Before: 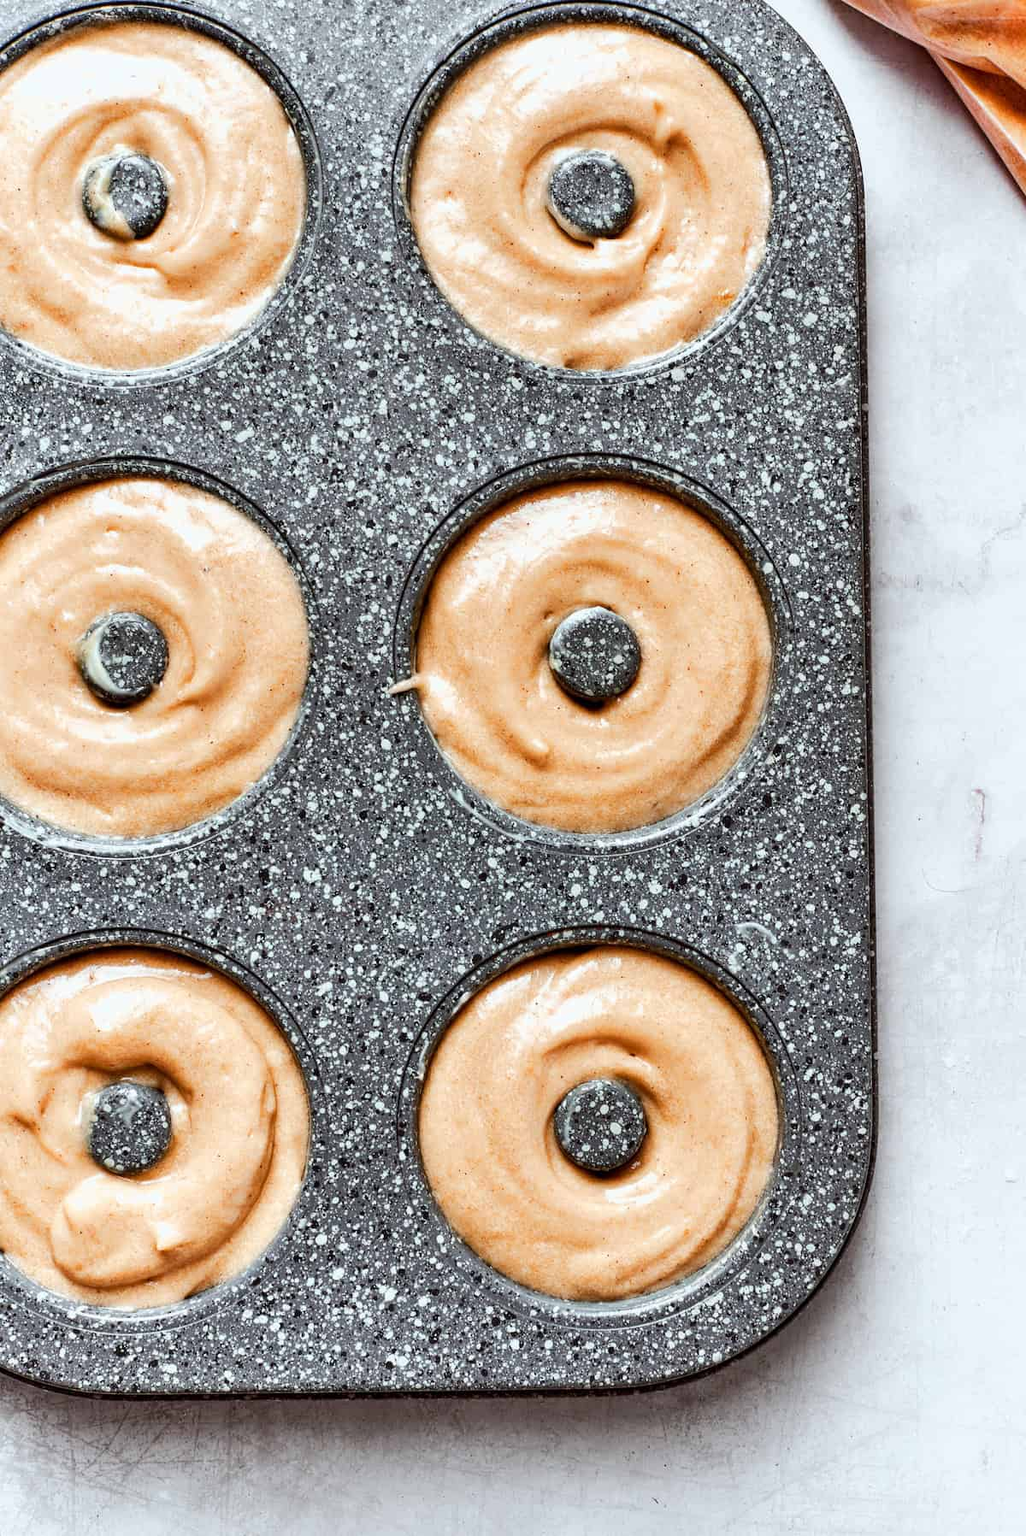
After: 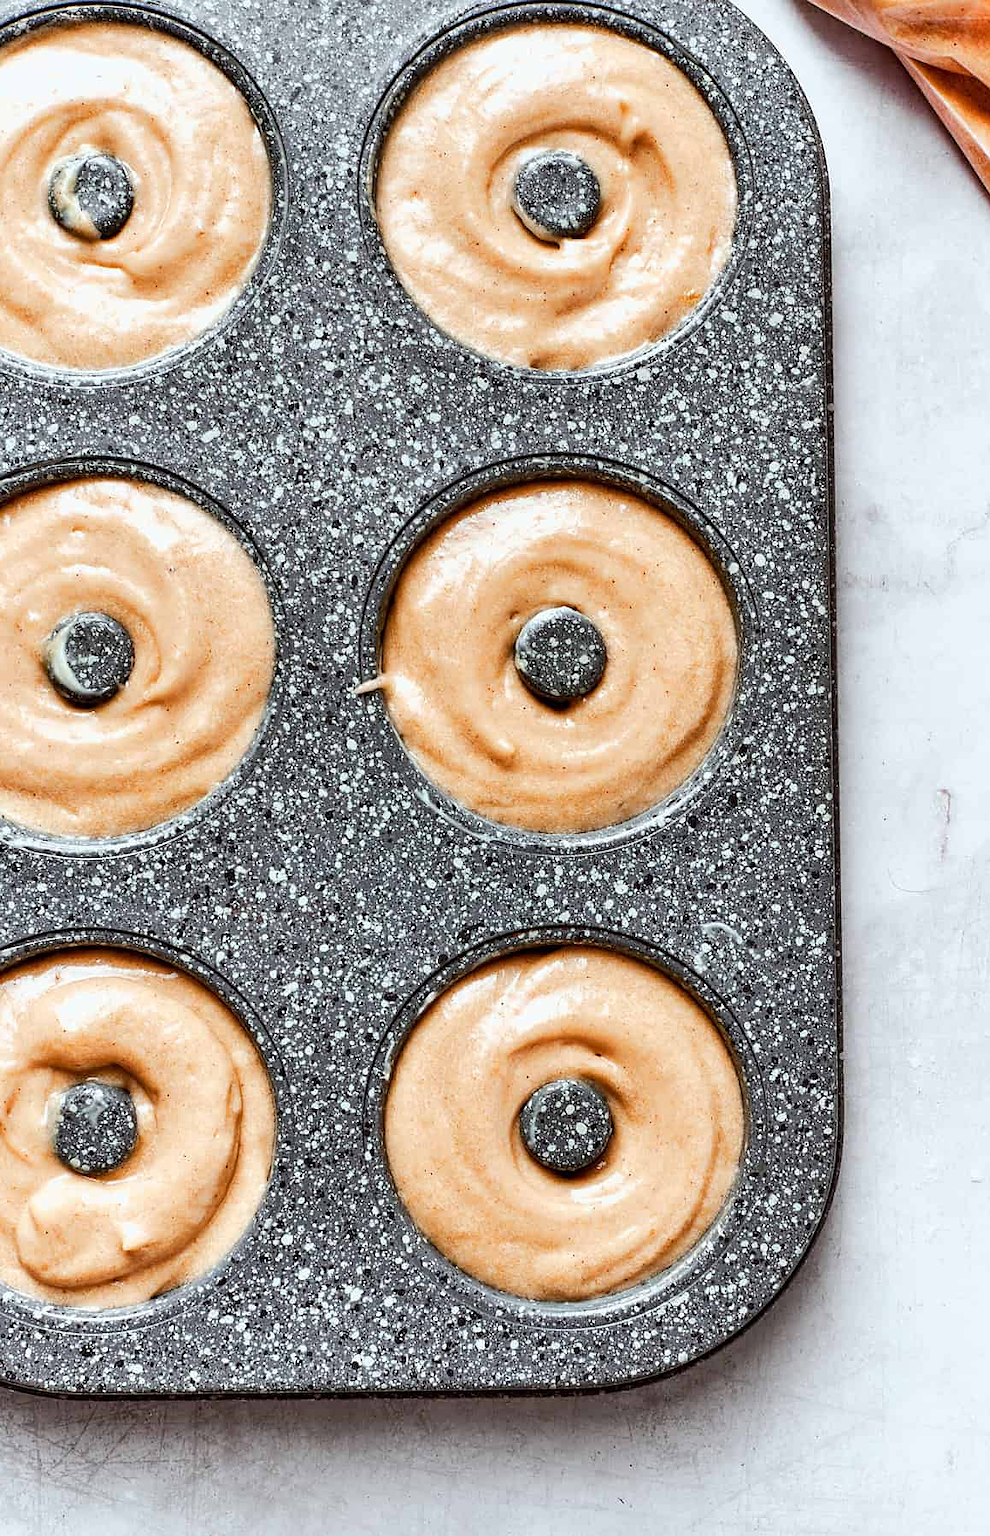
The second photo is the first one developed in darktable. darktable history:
sharpen: radius 0.981, amount 0.609
crop and rotate: left 3.416%
